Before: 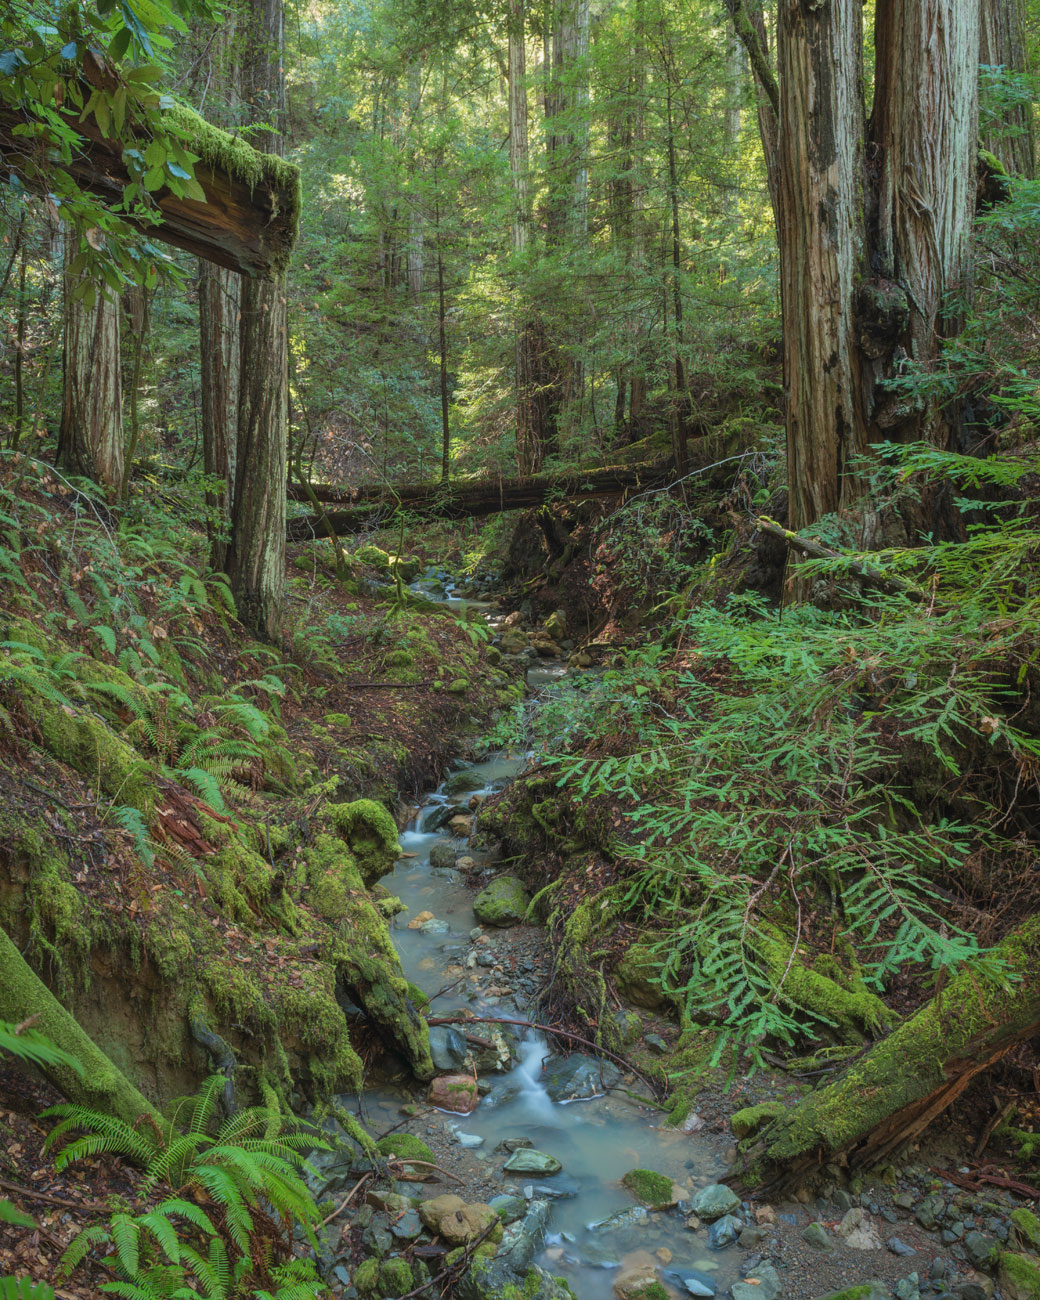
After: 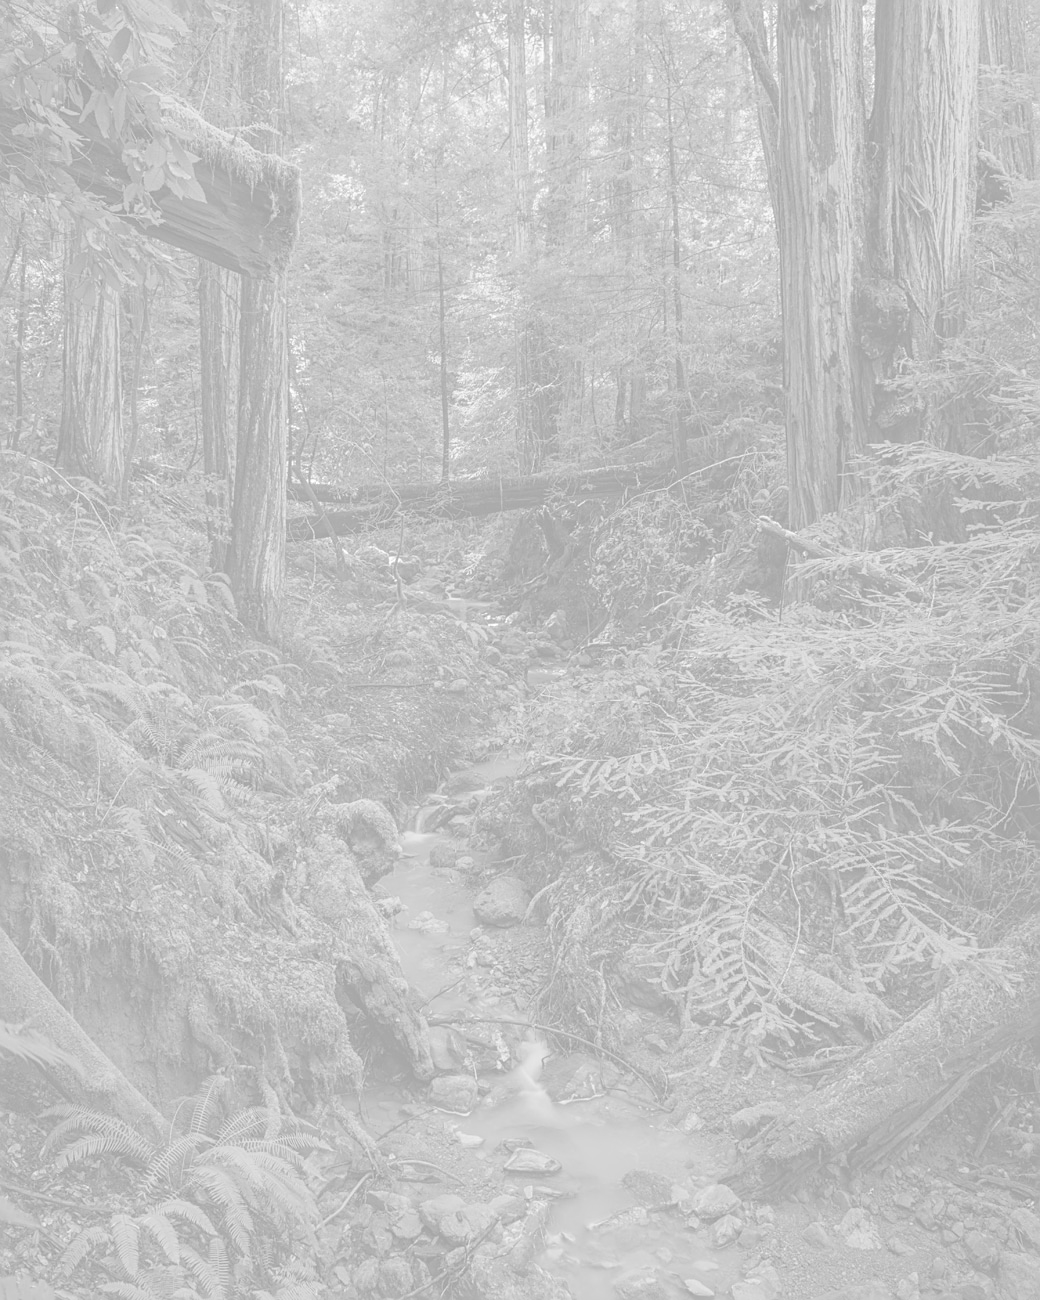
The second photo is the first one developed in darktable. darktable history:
monochrome: a 2.21, b -1.33, size 2.2
colorize: hue 331.2°, saturation 69%, source mix 30.28%, lightness 69.02%, version 1
sharpen: amount 0.55
